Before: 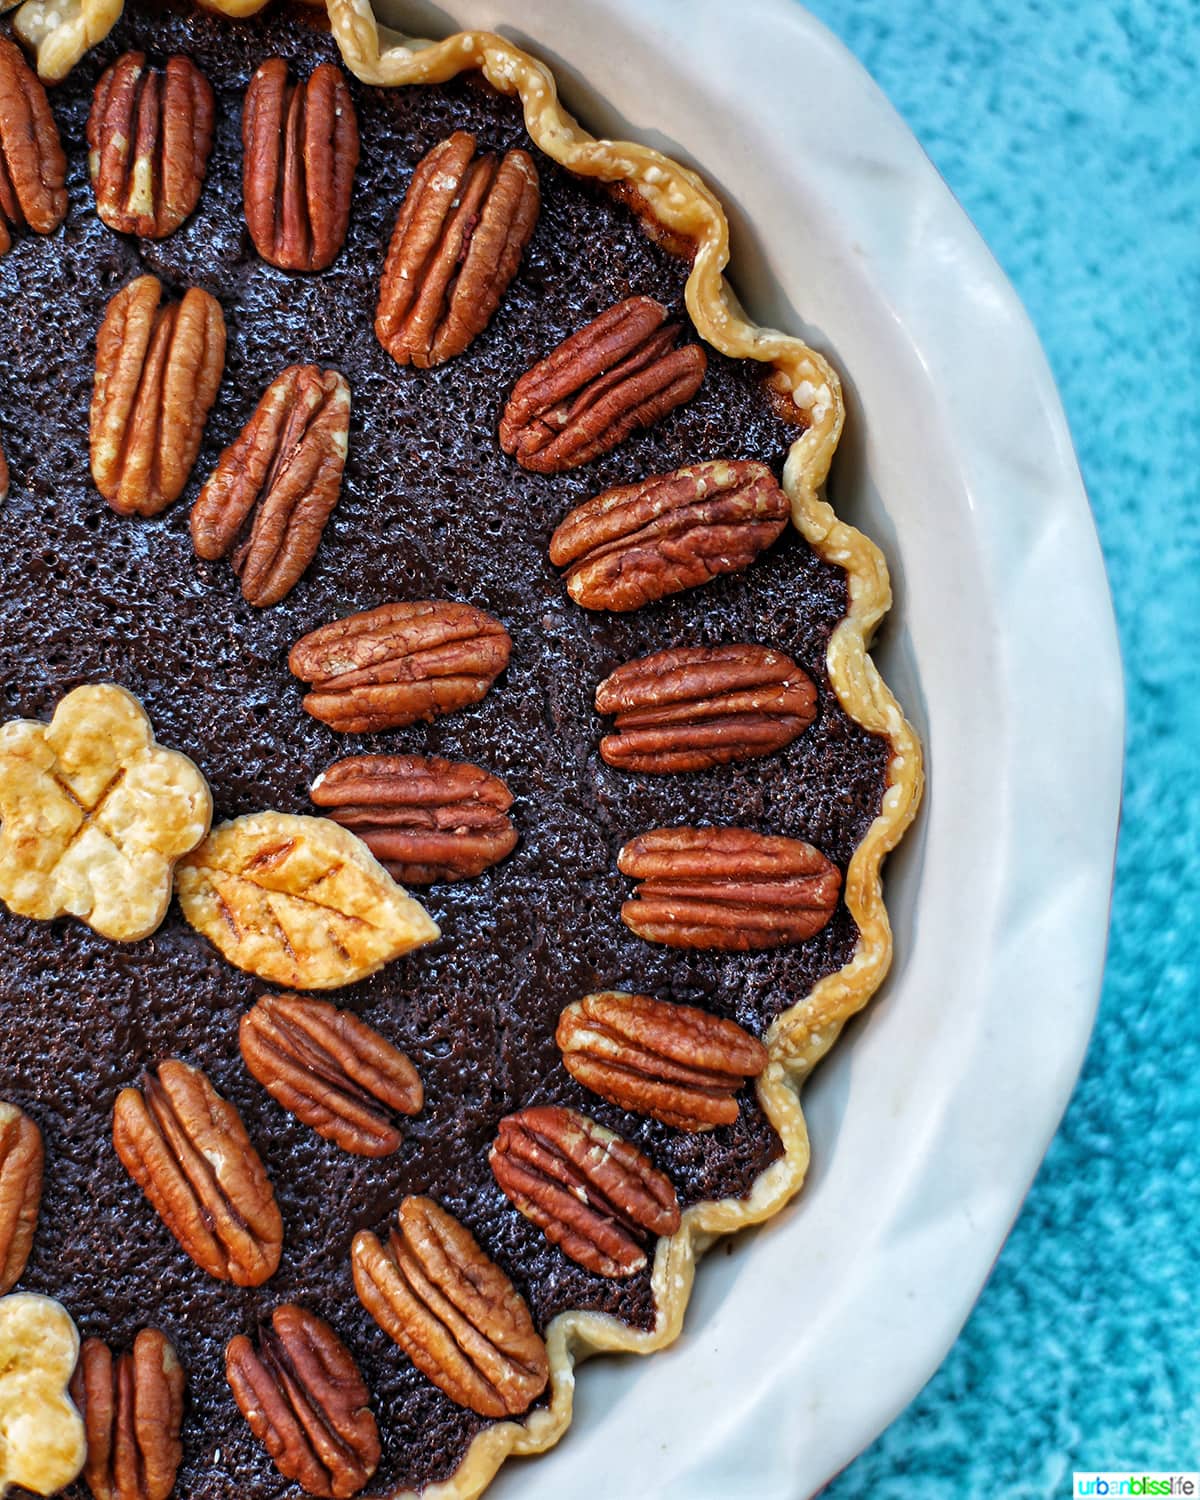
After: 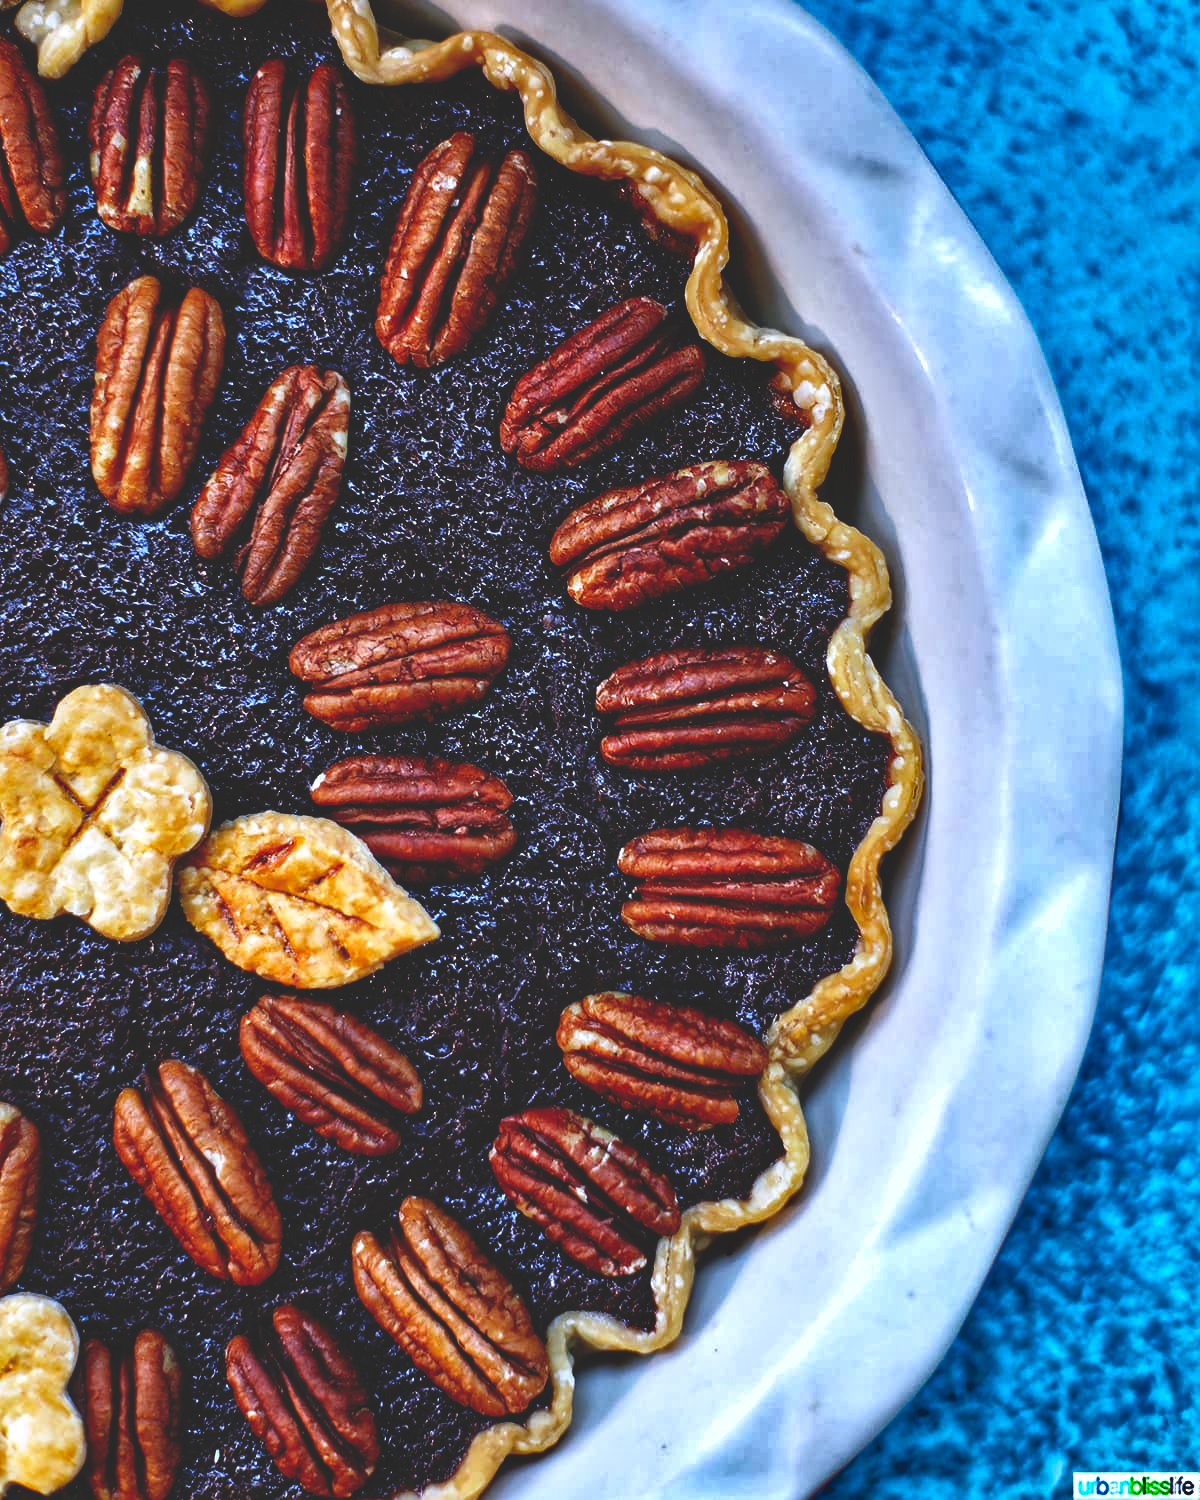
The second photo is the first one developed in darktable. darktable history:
white balance: red 0.967, blue 1.119, emerald 0.756
exposure: exposure 0.2 EV, compensate highlight preservation false
base curve: curves: ch0 [(0, 0.02) (0.083, 0.036) (1, 1)], preserve colors none
rotate and perspective: crop left 0, crop top 0
shadows and highlights: shadows 20.91, highlights -82.73, soften with gaussian
